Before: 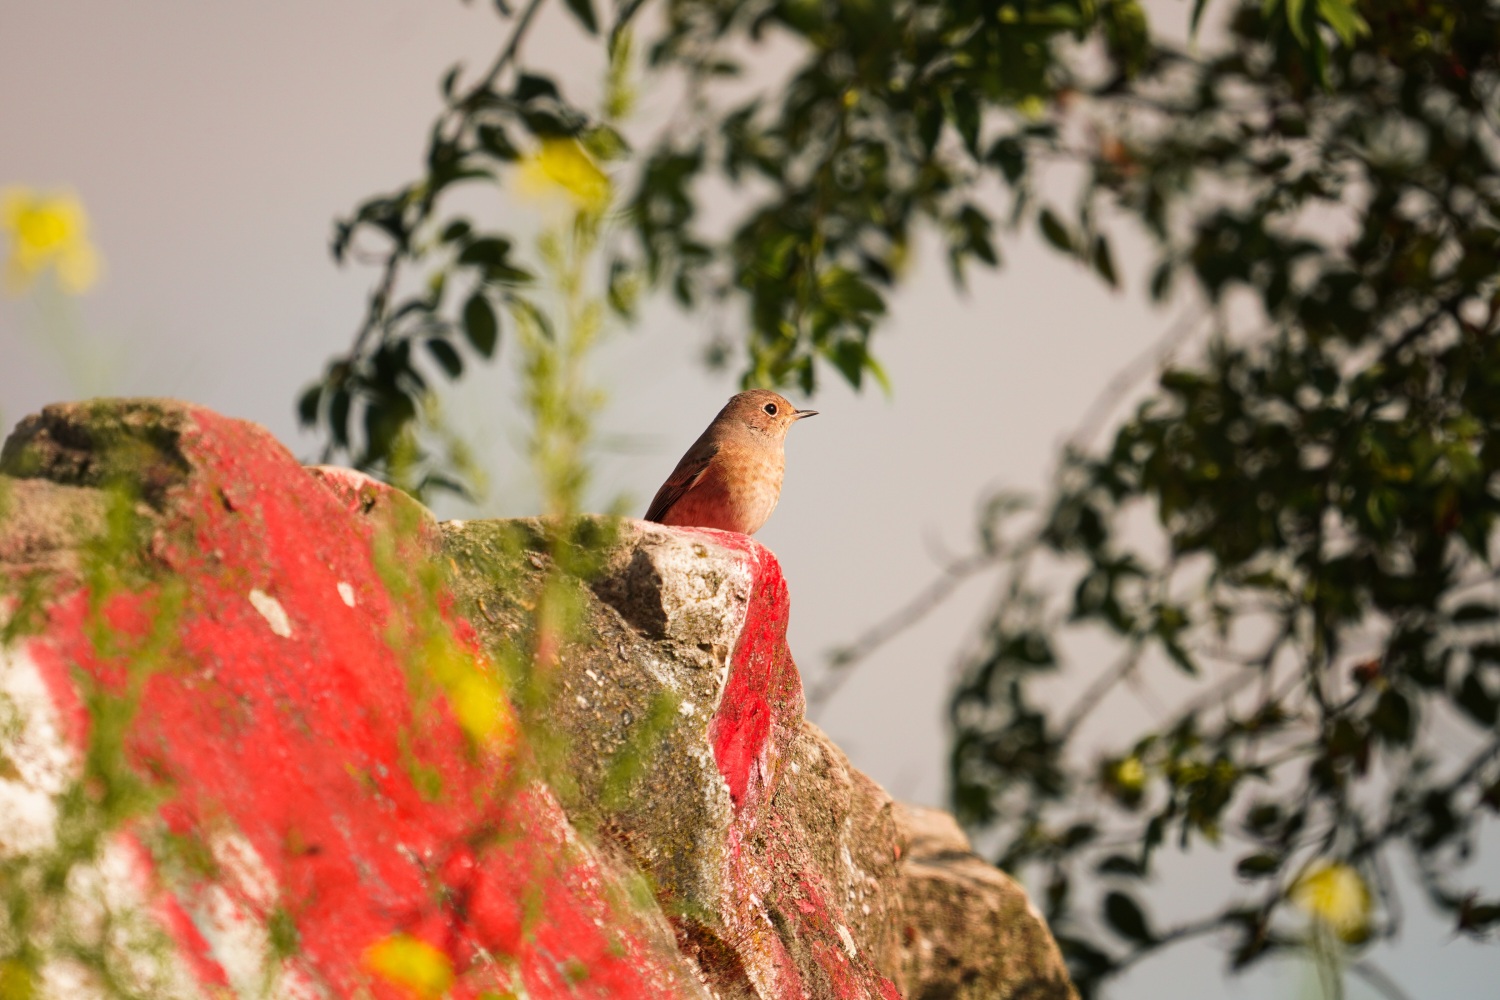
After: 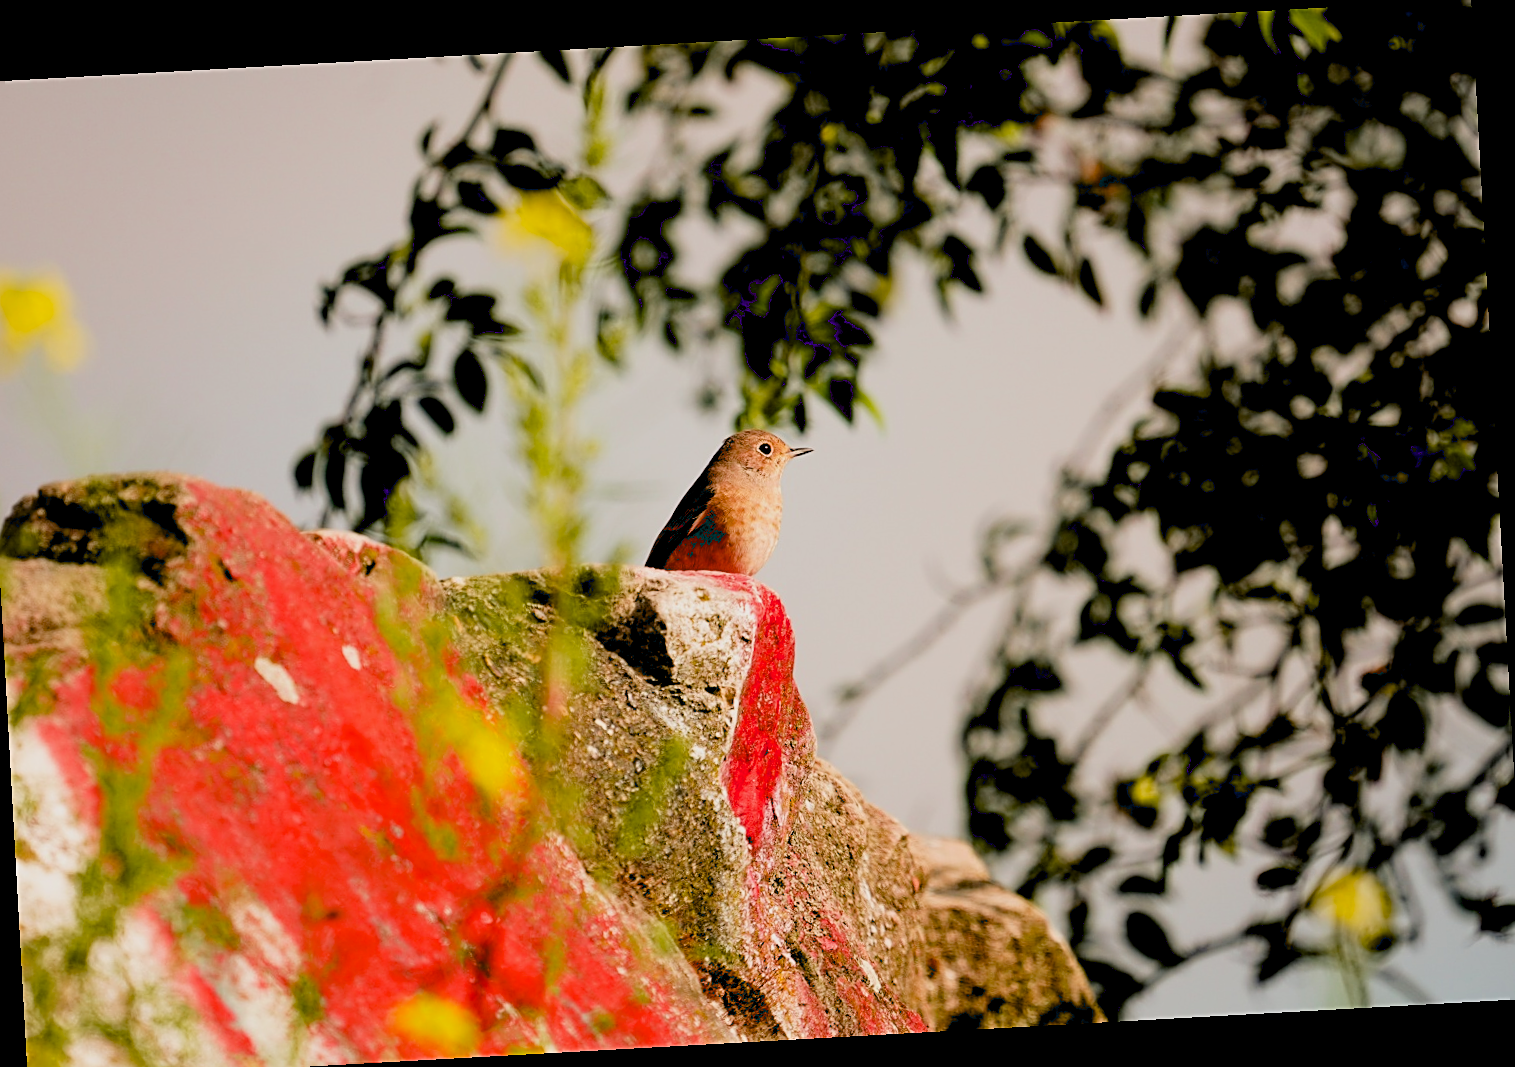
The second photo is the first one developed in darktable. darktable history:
crop and rotate: left 1.774%, right 0.633%, bottom 1.28%
sharpen: on, module defaults
rotate and perspective: rotation -3.18°, automatic cropping off
filmic rgb: white relative exposure 3.9 EV, hardness 4.26
exposure: black level correction 0.031, exposure 0.304 EV, compensate highlight preservation false
